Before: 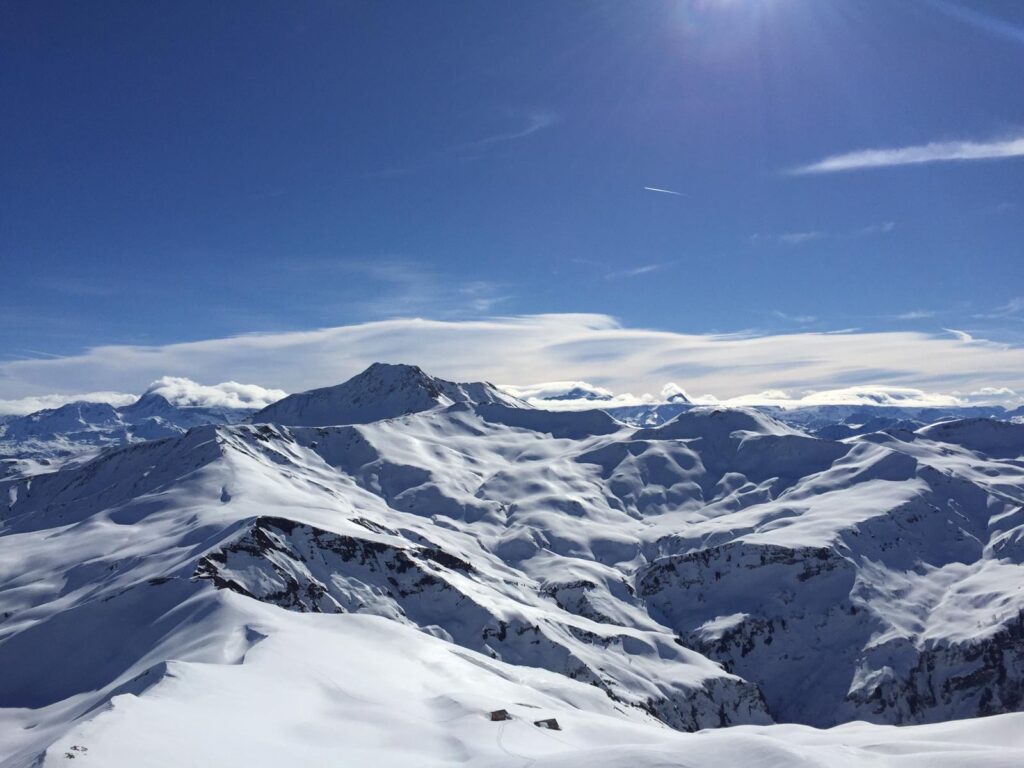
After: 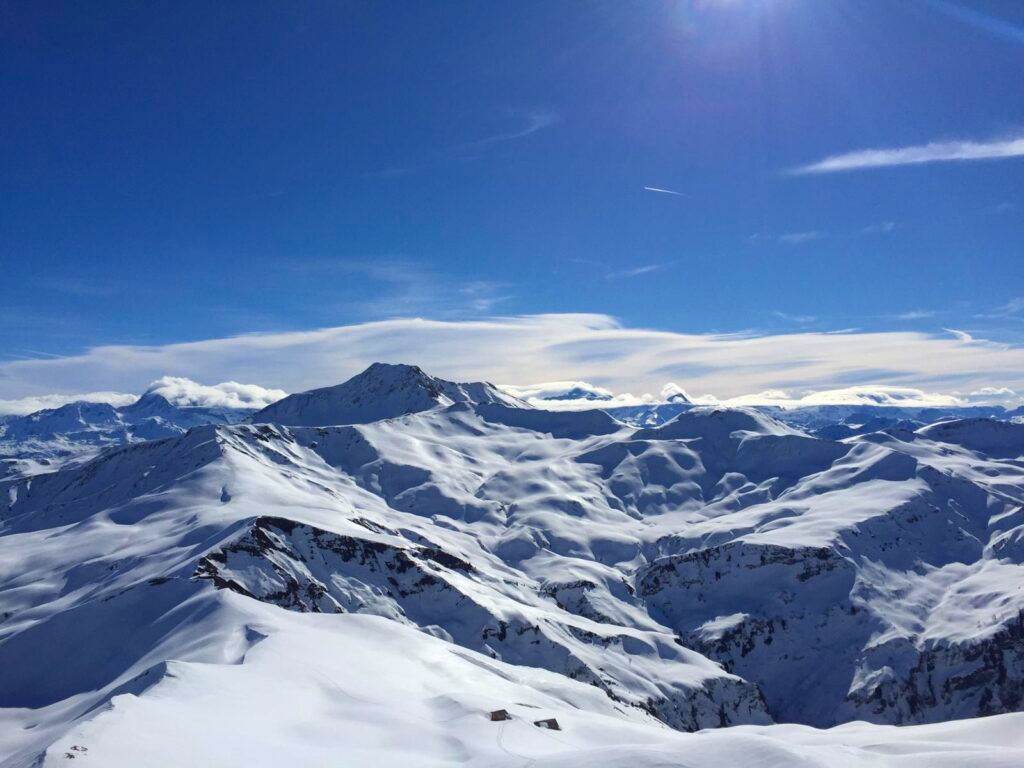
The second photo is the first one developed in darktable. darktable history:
color balance rgb: perceptual saturation grading › global saturation 25%, global vibrance 20%
